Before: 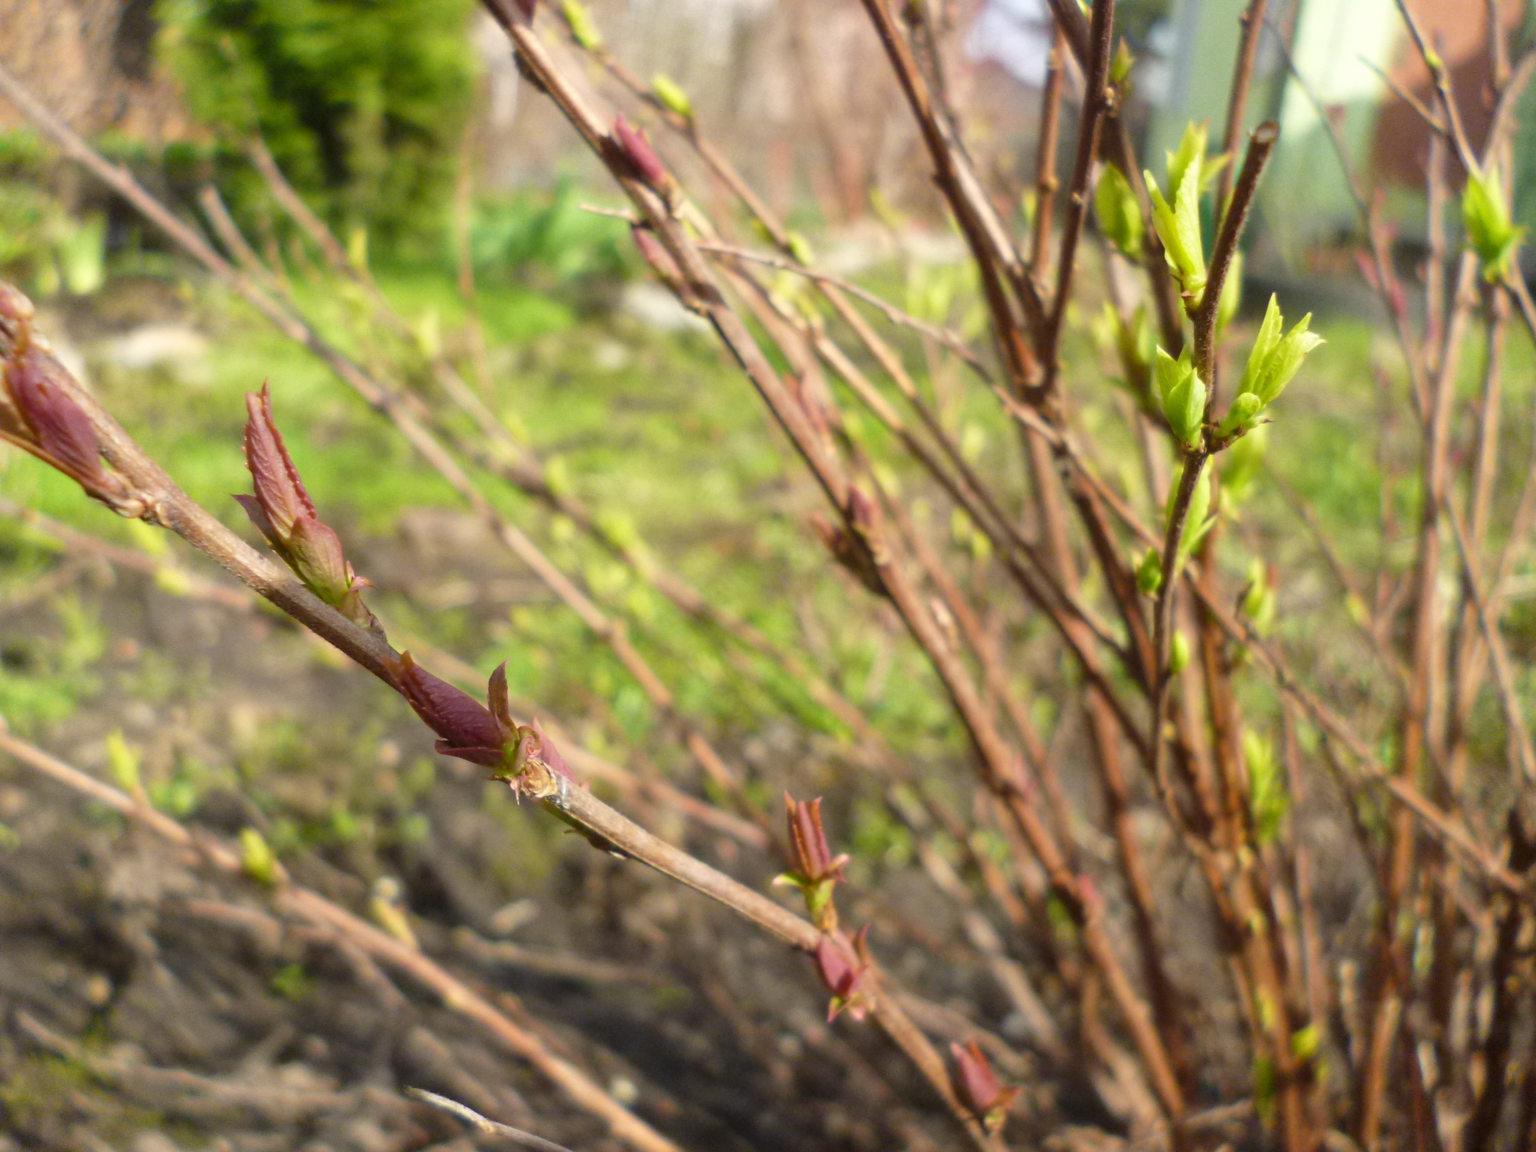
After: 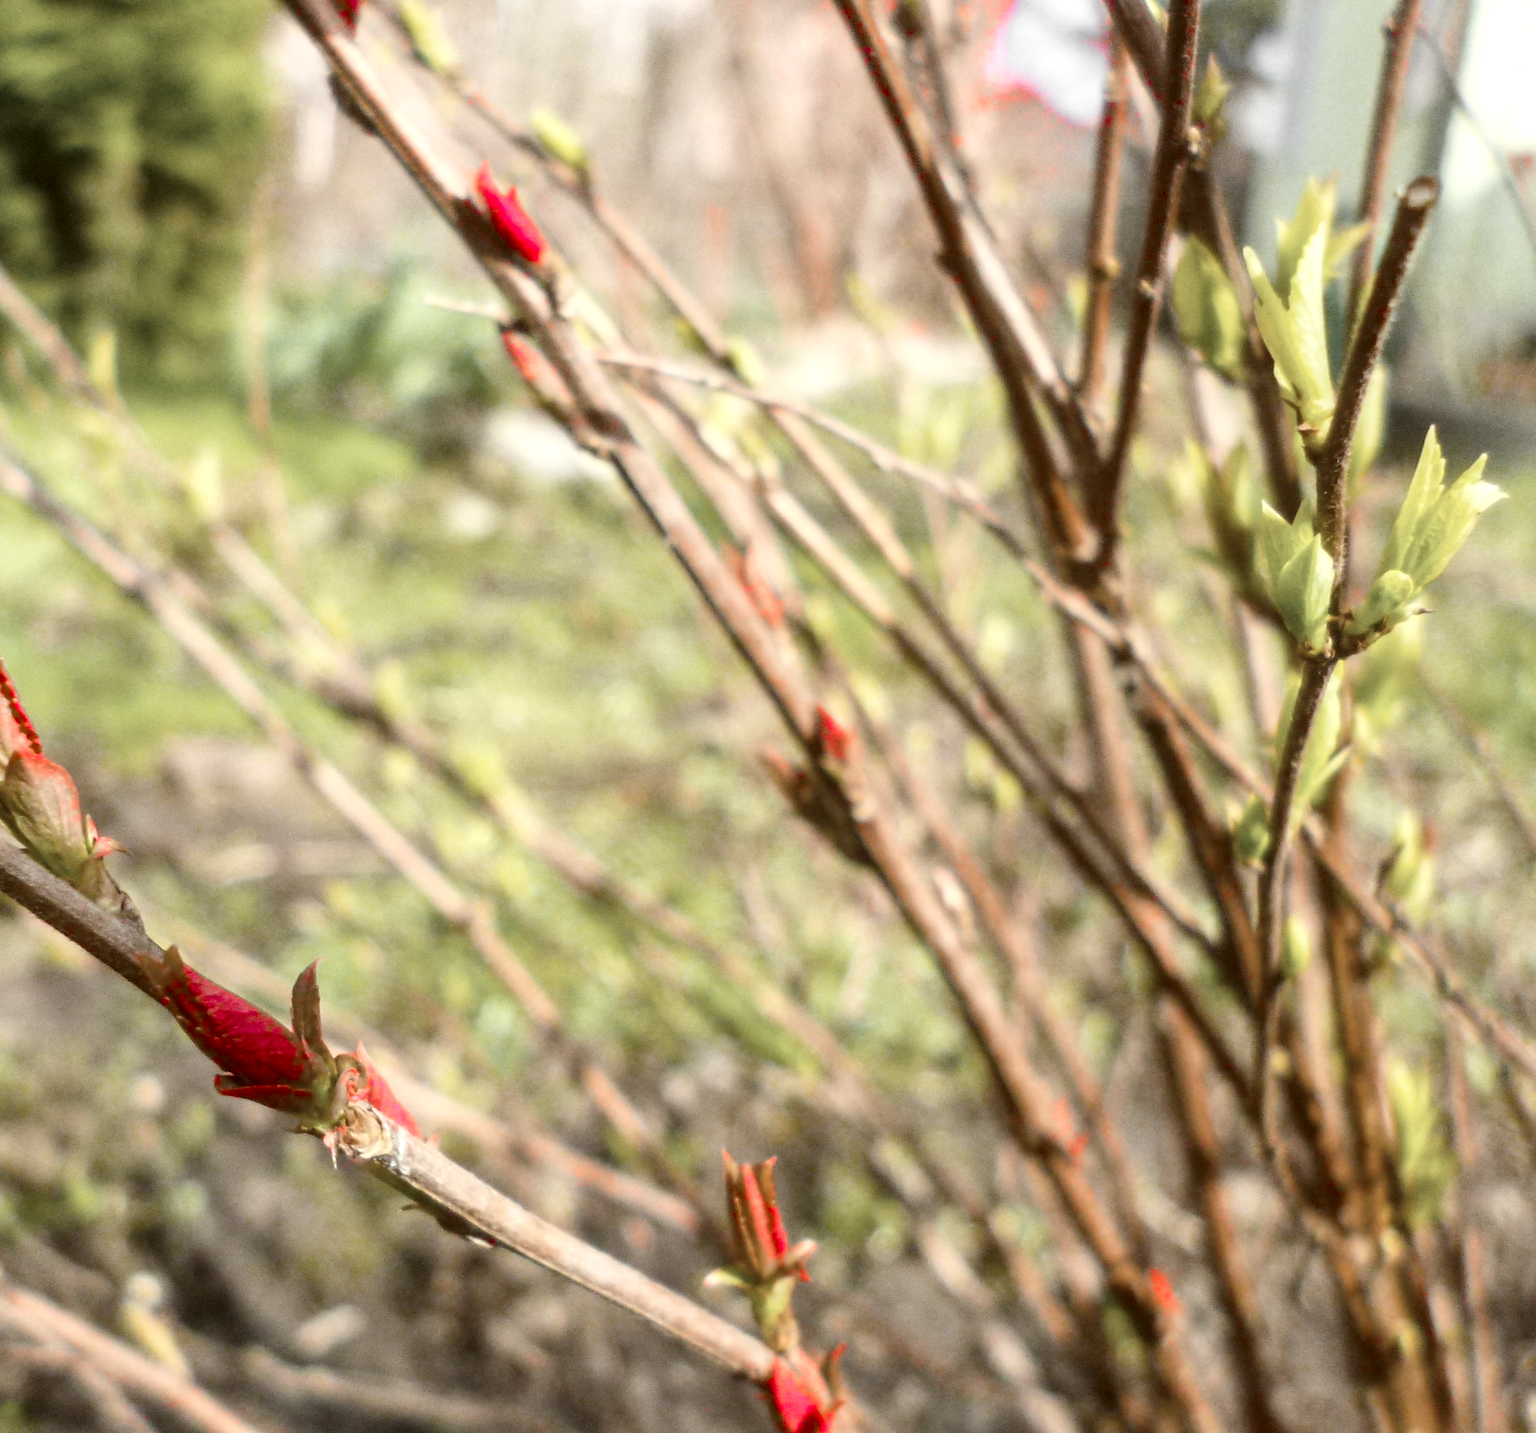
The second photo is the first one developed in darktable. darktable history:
local contrast: on, module defaults
color zones: curves: ch1 [(0, 0.831) (0.08, 0.771) (0.157, 0.268) (0.241, 0.207) (0.562, -0.005) (0.714, -0.013) (0.876, 0.01) (1, 0.831)]
crop: left 18.724%, right 12.408%, bottom 14.284%
exposure: exposure 0.173 EV, compensate highlight preservation false
color correction: highlights a* -0.58, highlights b* 0.175, shadows a* 5.23, shadows b* 20.08
contrast brightness saturation: contrast 0.204, brightness 0.162, saturation 0.227
color balance rgb: highlights gain › chroma 0.218%, highlights gain › hue 332.13°, perceptual saturation grading › global saturation 19.998%, saturation formula JzAzBz (2021)
